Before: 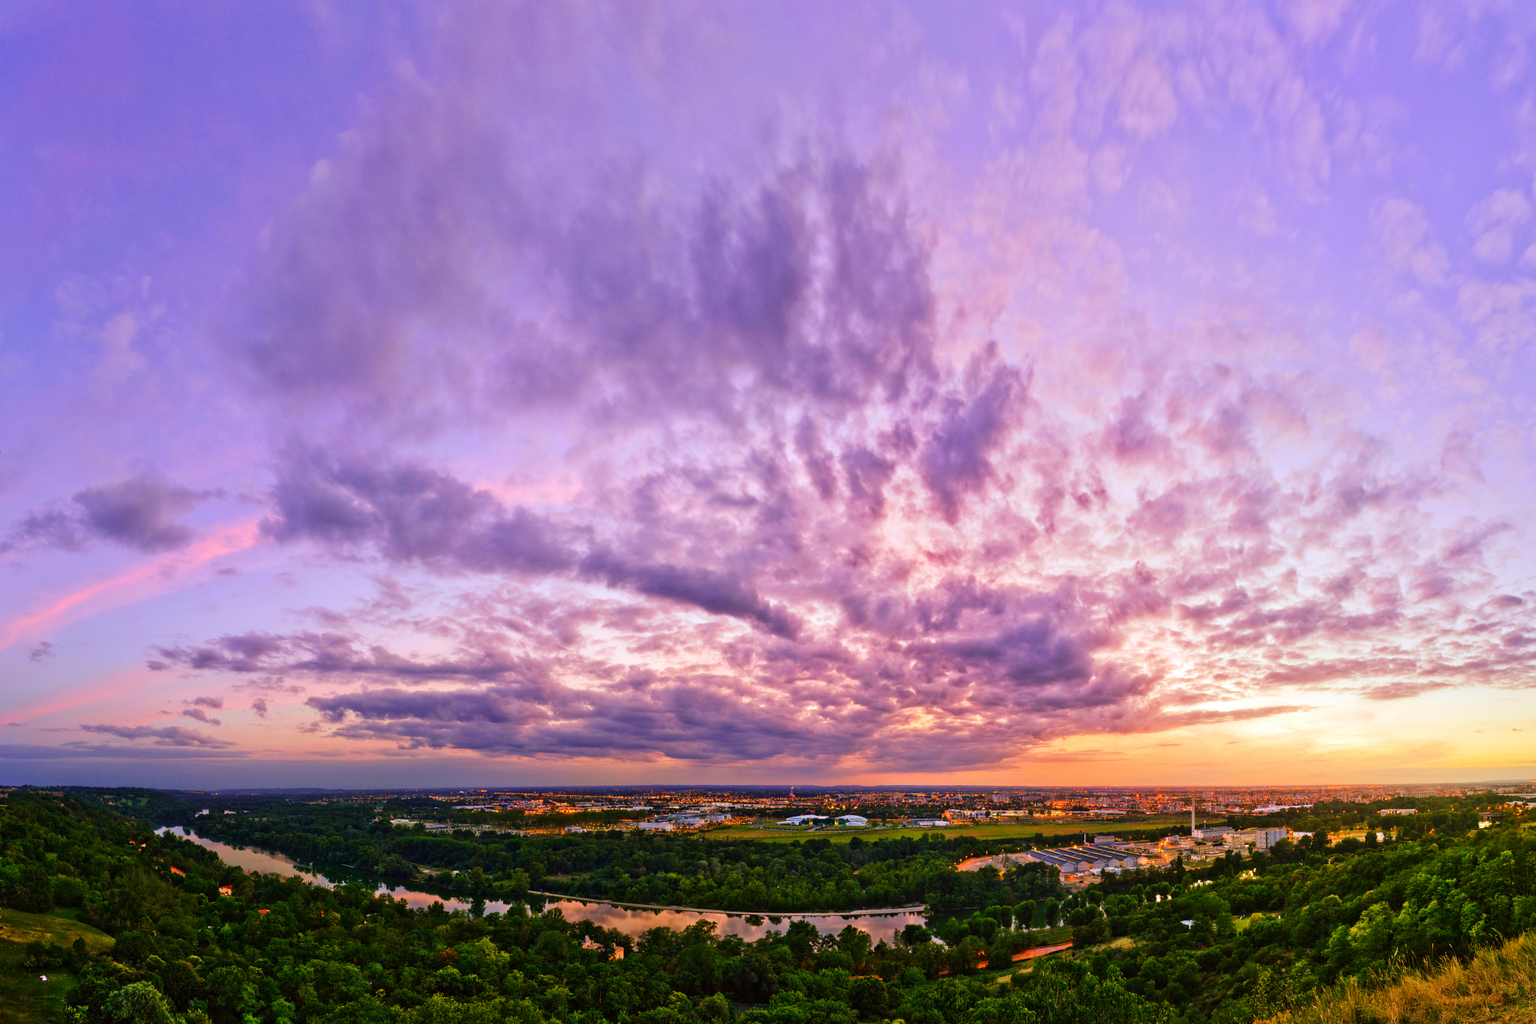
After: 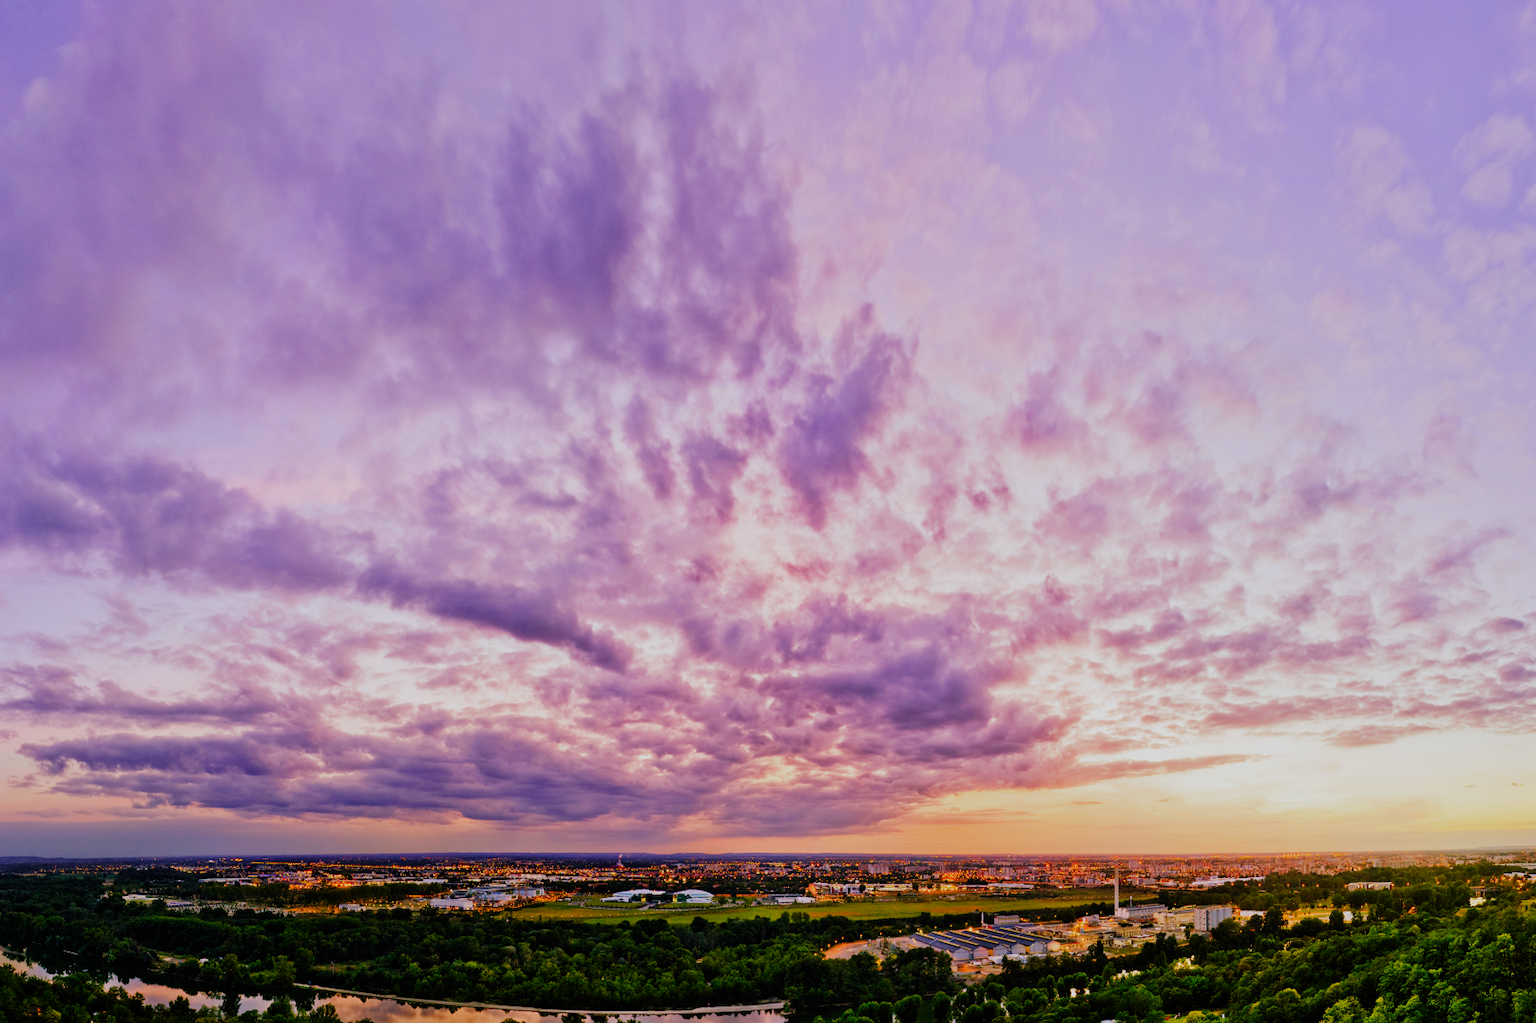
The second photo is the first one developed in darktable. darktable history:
filmic rgb: black relative exposure -7.65 EV, white relative exposure 4.56 EV, threshold 5.96 EV, hardness 3.61, contrast 1.054, add noise in highlights 0.002, preserve chrominance no, color science v3 (2019), use custom middle-gray values true, contrast in highlights soft, enable highlight reconstruction true
crop: left 18.96%, top 9.39%, right 0%, bottom 9.725%
